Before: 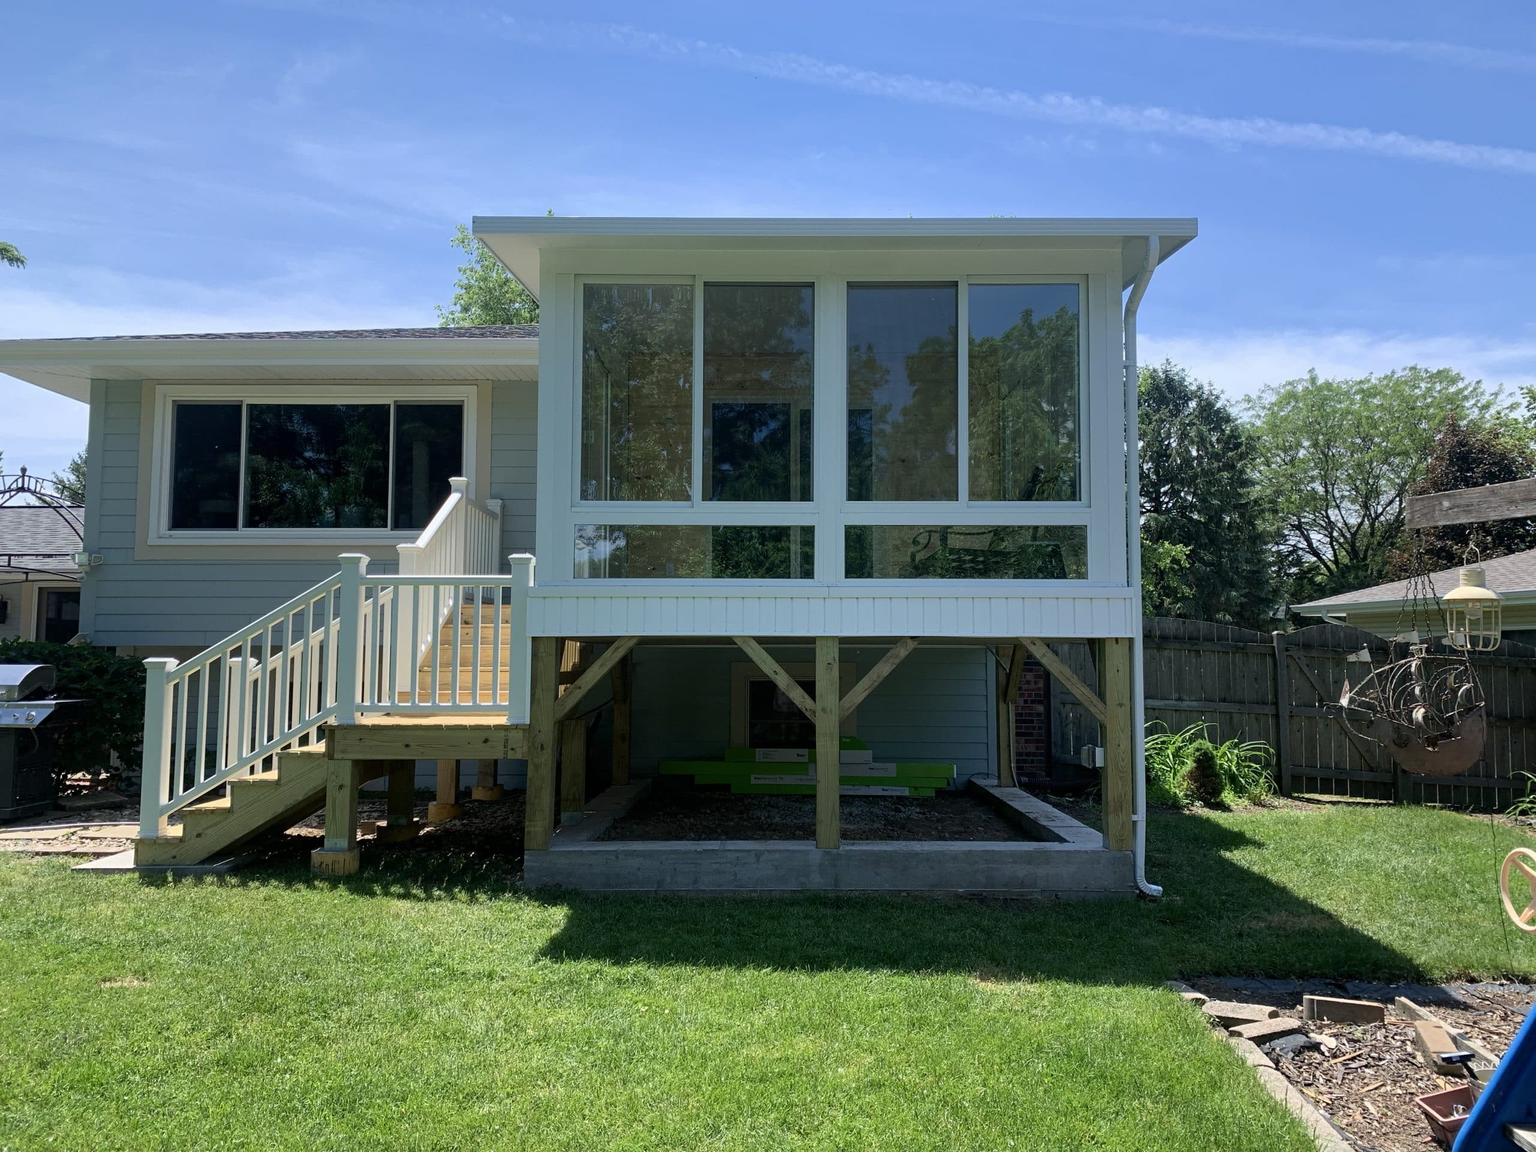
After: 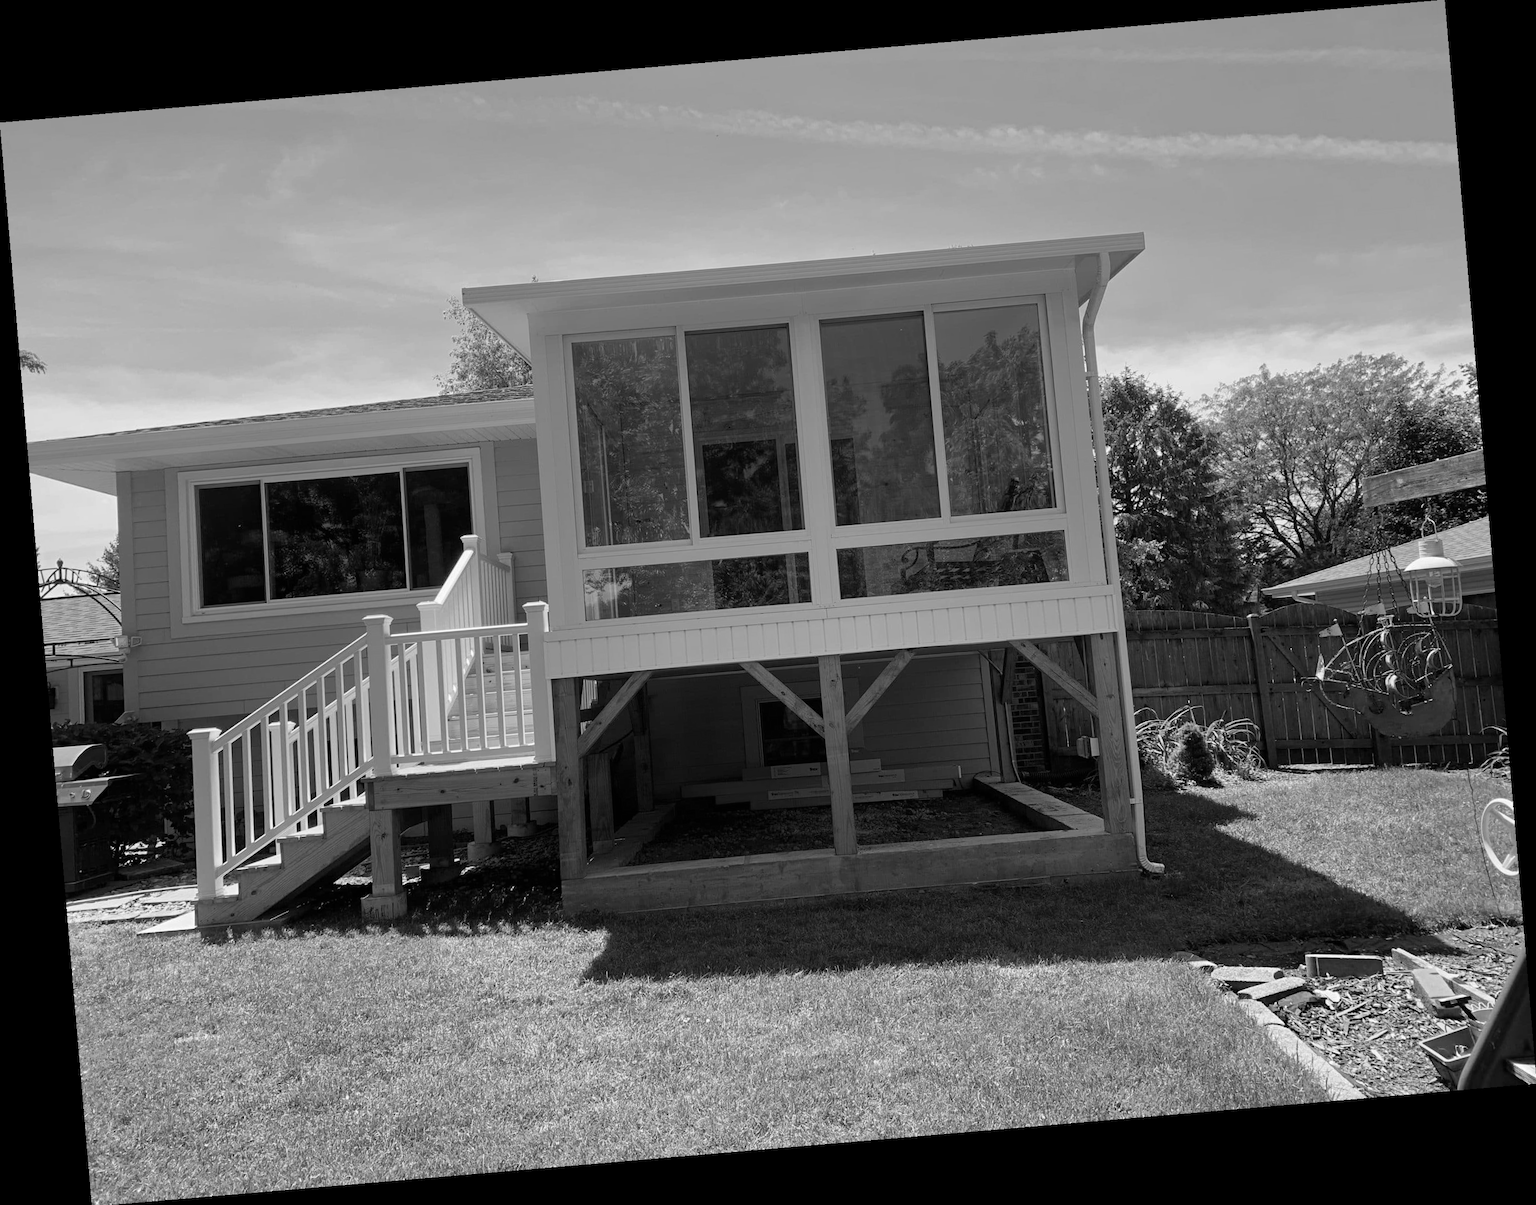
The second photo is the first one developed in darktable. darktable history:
rotate and perspective: rotation -4.86°, automatic cropping off
monochrome: a 16.01, b -2.65, highlights 0.52
